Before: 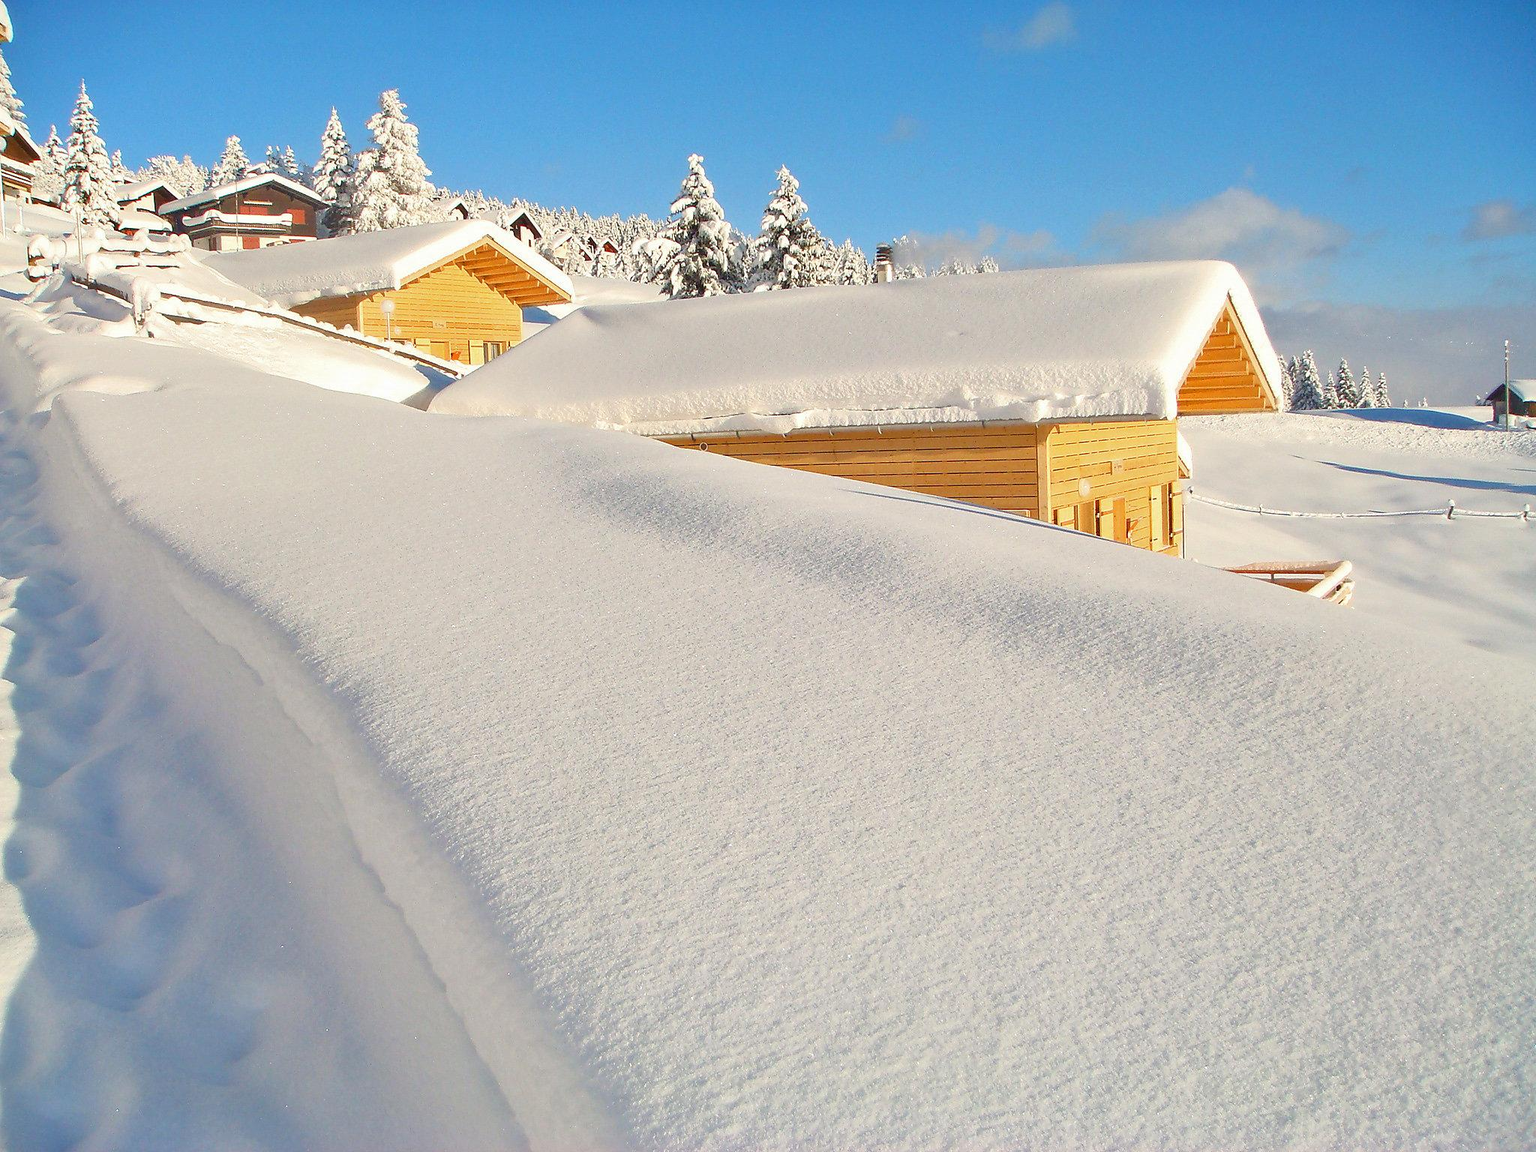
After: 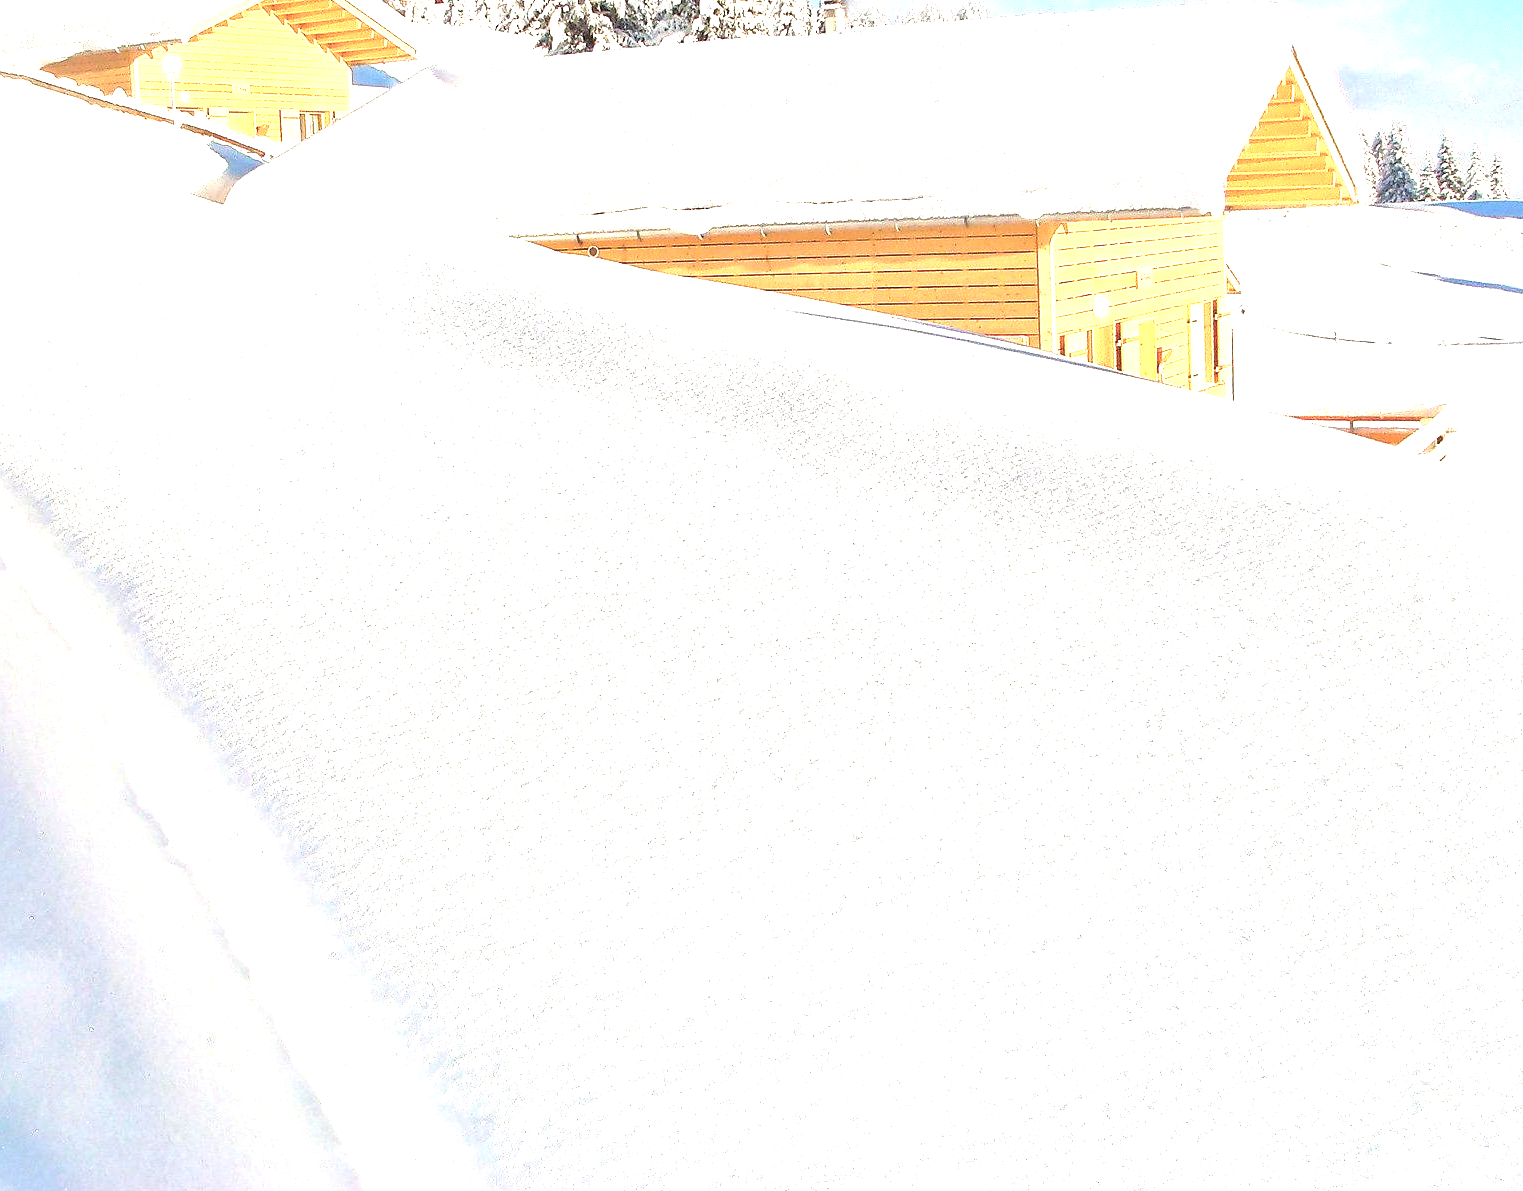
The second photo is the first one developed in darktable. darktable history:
local contrast: mode bilateral grid, contrast 20, coarseness 50, detail 119%, midtone range 0.2
exposure: exposure 1.206 EV, compensate highlight preservation false
color balance rgb: perceptual saturation grading › global saturation -11.25%, perceptual brilliance grading › highlights 8.274%, perceptual brilliance grading › mid-tones 4.32%, perceptual brilliance grading › shadows 1.649%, global vibrance 7.131%, saturation formula JzAzBz (2021)
crop: left 16.846%, top 22.414%, right 8.772%
